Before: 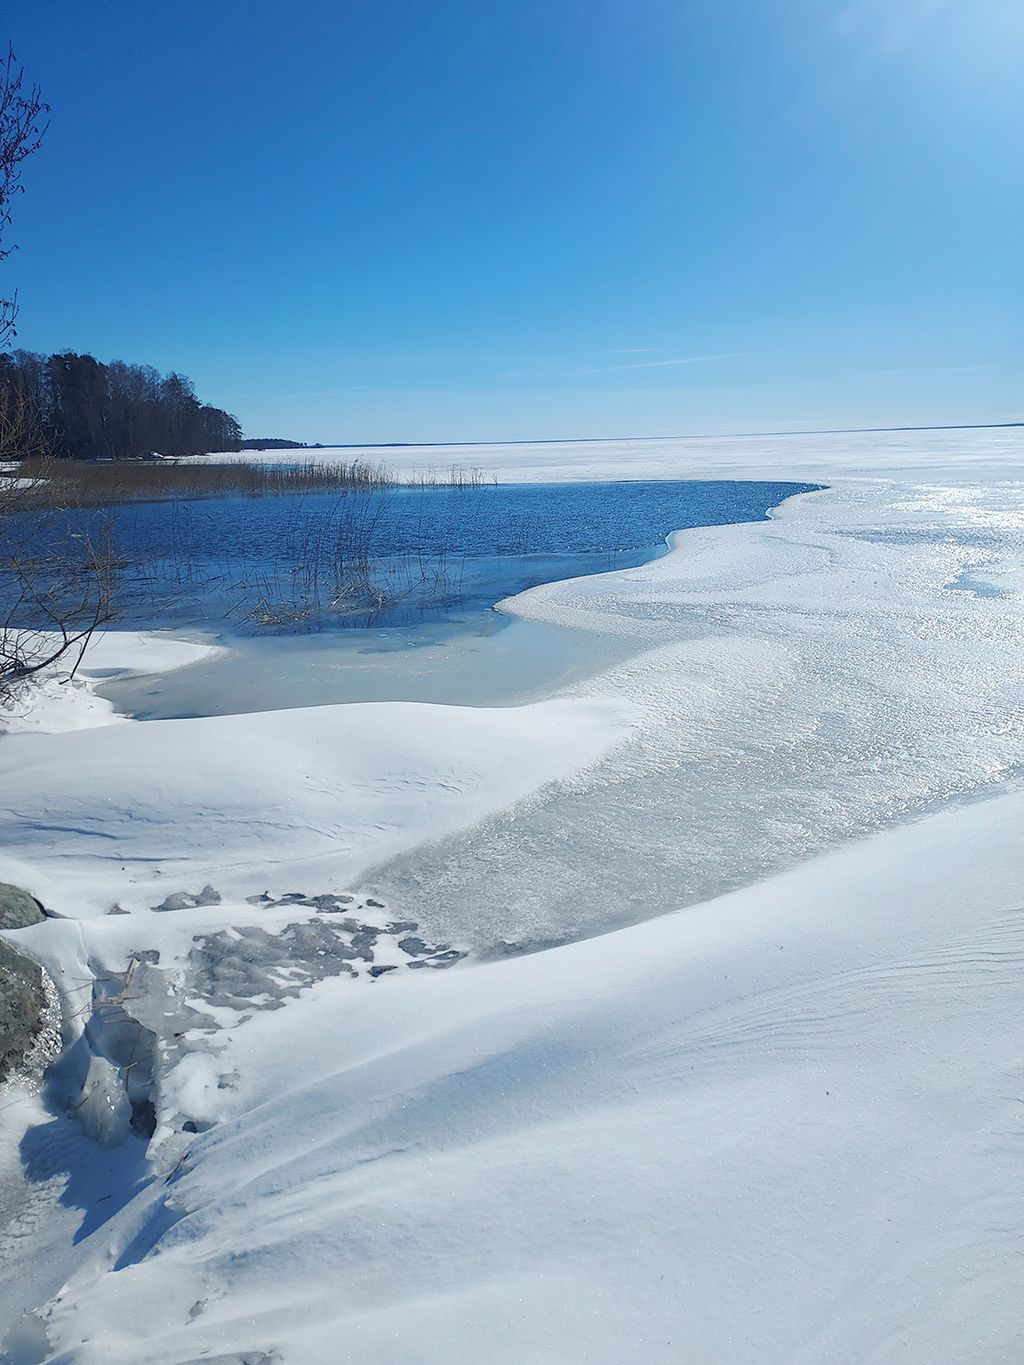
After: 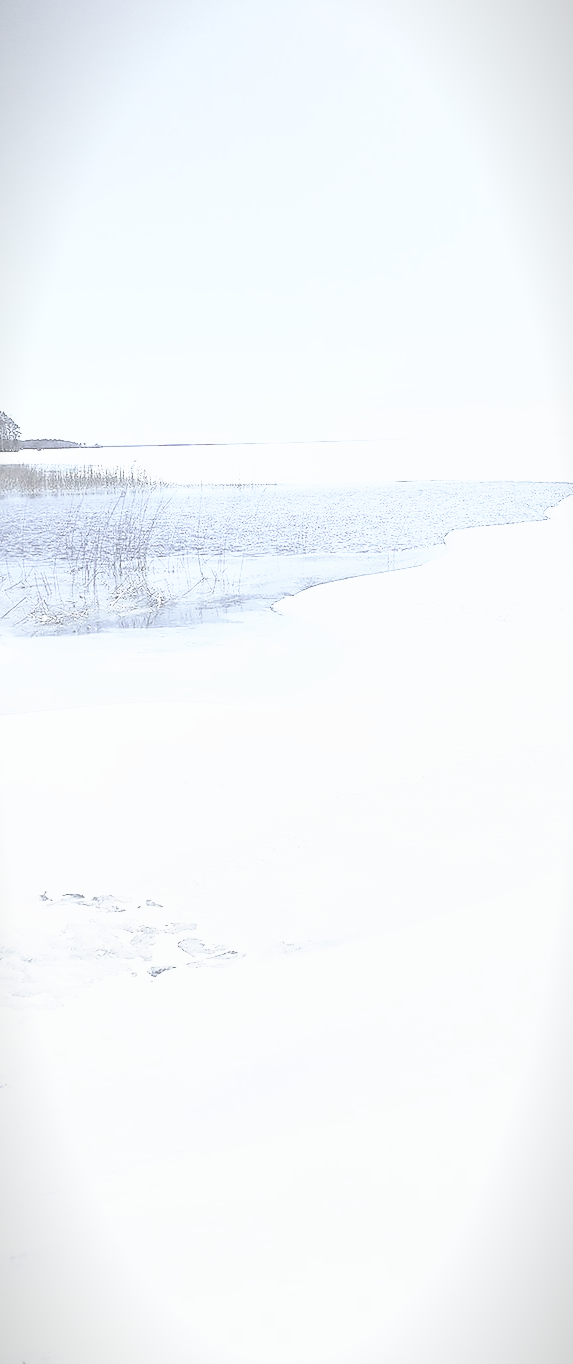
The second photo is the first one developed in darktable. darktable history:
local contrast: on, module defaults
contrast brightness saturation: contrast -0.32, brightness 0.75, saturation -0.78
exposure: exposure 0.74 EV, compensate highlight preservation false
vignetting: fall-off start 100%, fall-off radius 64.94%, automatic ratio true, unbound false
crop: left 21.674%, right 22.086%
tone curve: curves: ch0 [(0, 0) (0.003, 0) (0.011, 0.001) (0.025, 0.003) (0.044, 0.004) (0.069, 0.007) (0.1, 0.01) (0.136, 0.033) (0.177, 0.082) (0.224, 0.141) (0.277, 0.208) (0.335, 0.282) (0.399, 0.363) (0.468, 0.451) (0.543, 0.545) (0.623, 0.647) (0.709, 0.756) (0.801, 0.87) (0.898, 0.972) (1, 1)], preserve colors none
rgb curve: curves: ch0 [(0, 0) (0.21, 0.15) (0.24, 0.21) (0.5, 0.75) (0.75, 0.96) (0.89, 0.99) (1, 1)]; ch1 [(0, 0.02) (0.21, 0.13) (0.25, 0.2) (0.5, 0.67) (0.75, 0.9) (0.89, 0.97) (1, 1)]; ch2 [(0, 0.02) (0.21, 0.13) (0.25, 0.2) (0.5, 0.67) (0.75, 0.9) (0.89, 0.97) (1, 1)], compensate middle gray true
